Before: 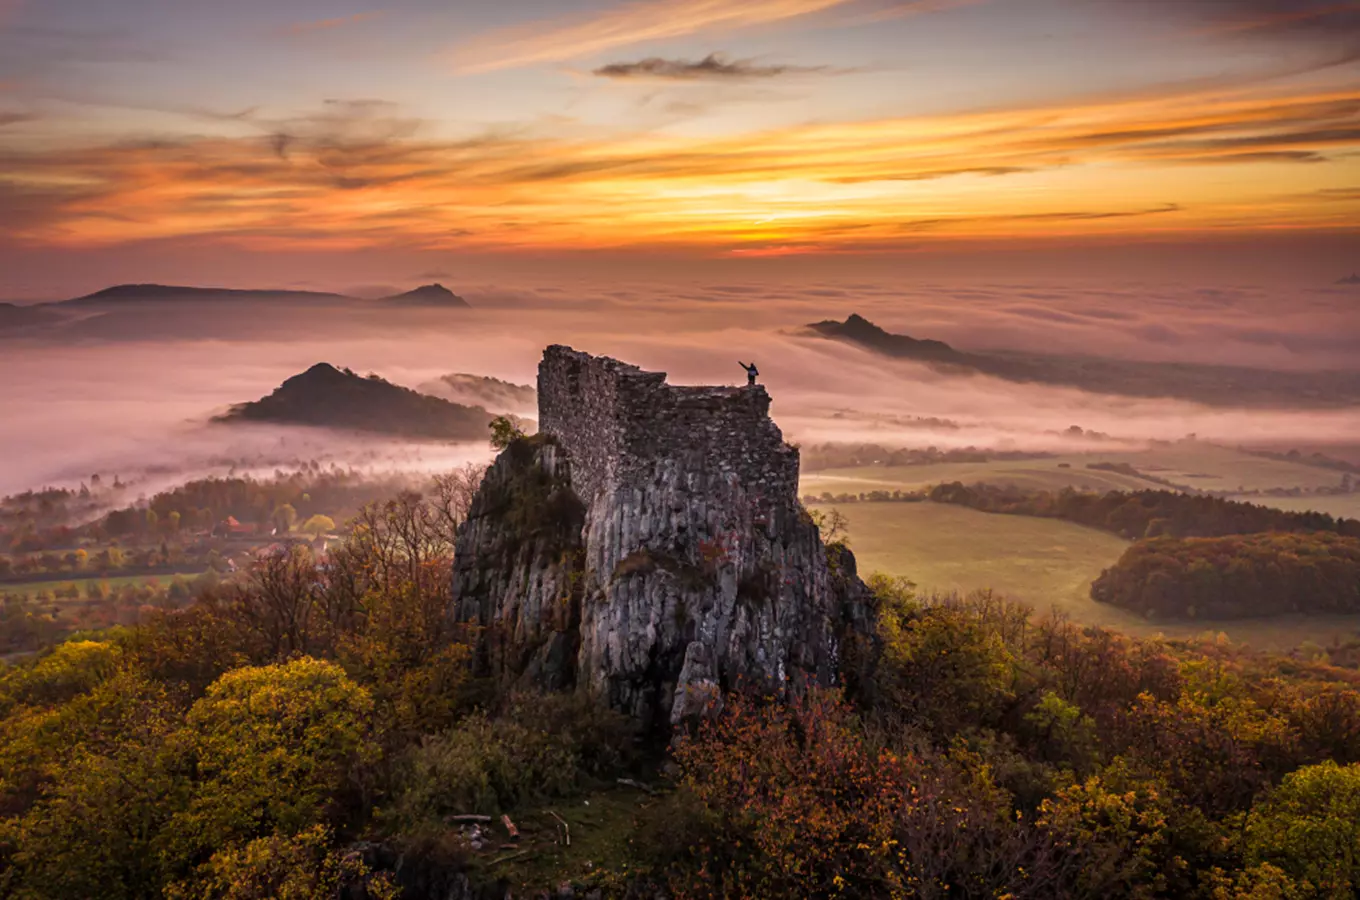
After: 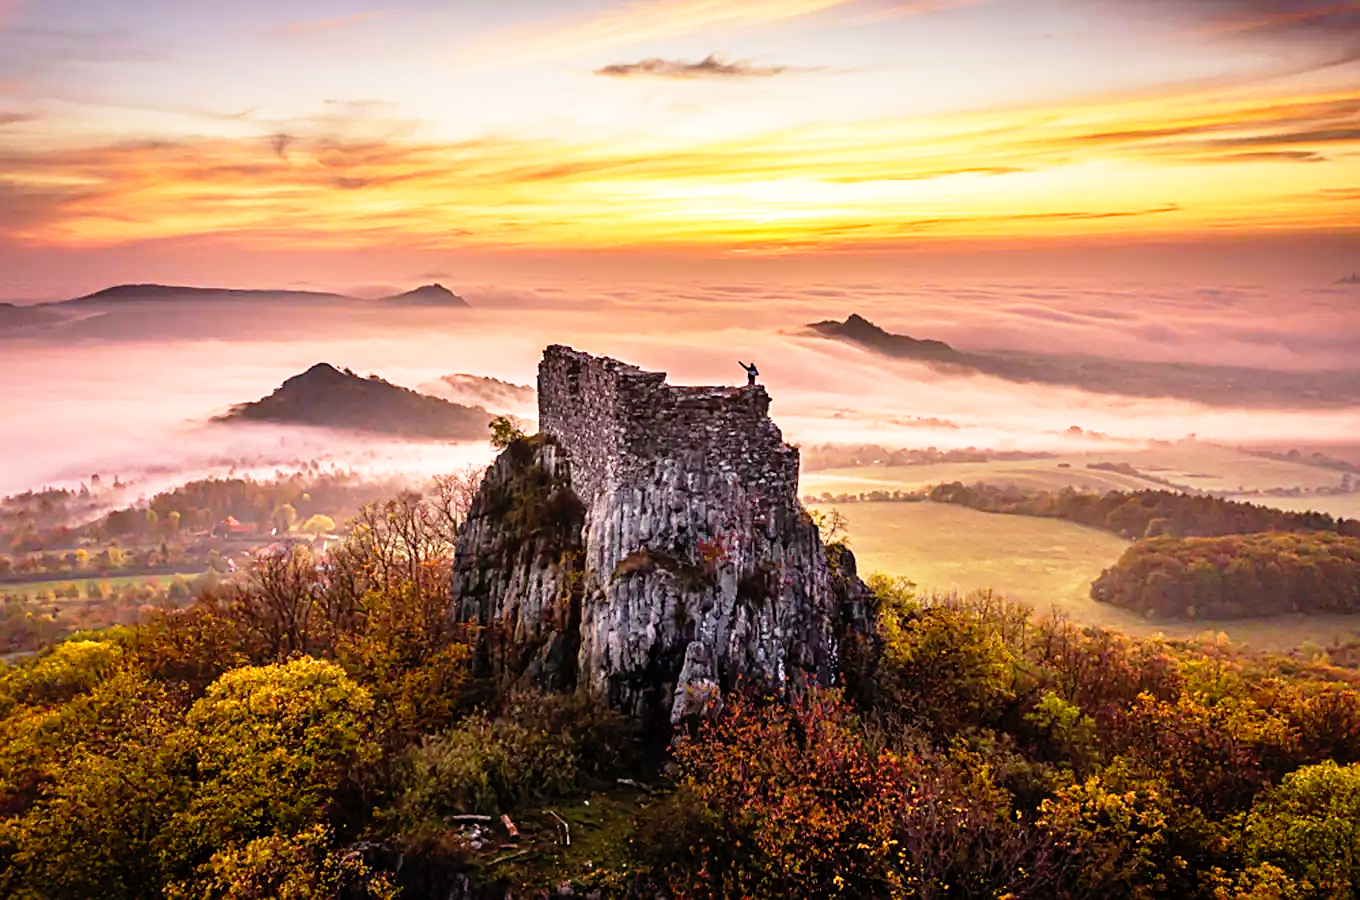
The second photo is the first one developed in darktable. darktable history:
base curve: curves: ch0 [(0, 0) (0.012, 0.01) (0.073, 0.168) (0.31, 0.711) (0.645, 0.957) (1, 1)], preserve colors none
sharpen: on, module defaults
